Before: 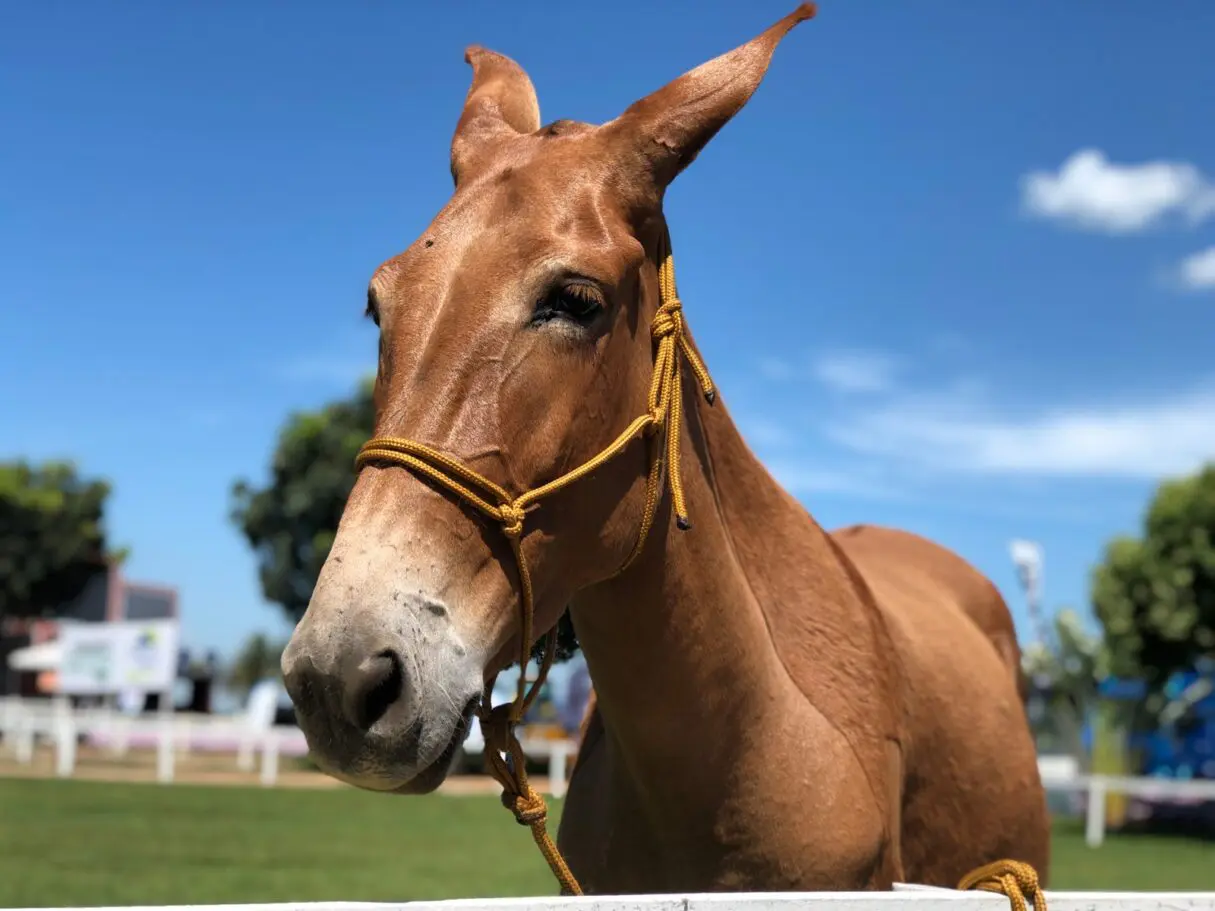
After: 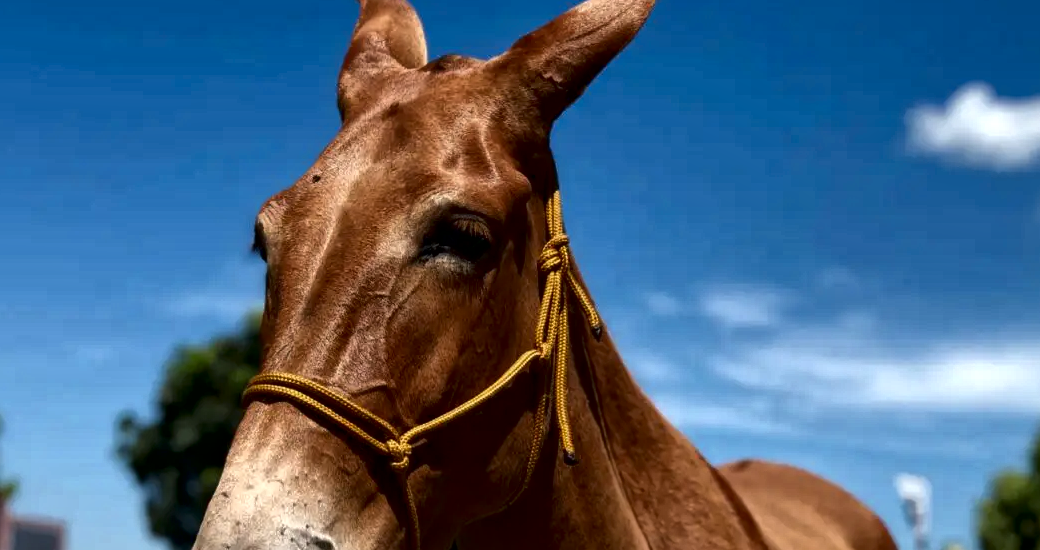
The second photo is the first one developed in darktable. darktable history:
global tonemap: drago (1, 100), detail 1
crop and rotate: left 9.345%, top 7.22%, right 4.982%, bottom 32.331%
contrast brightness saturation: brightness -0.52
